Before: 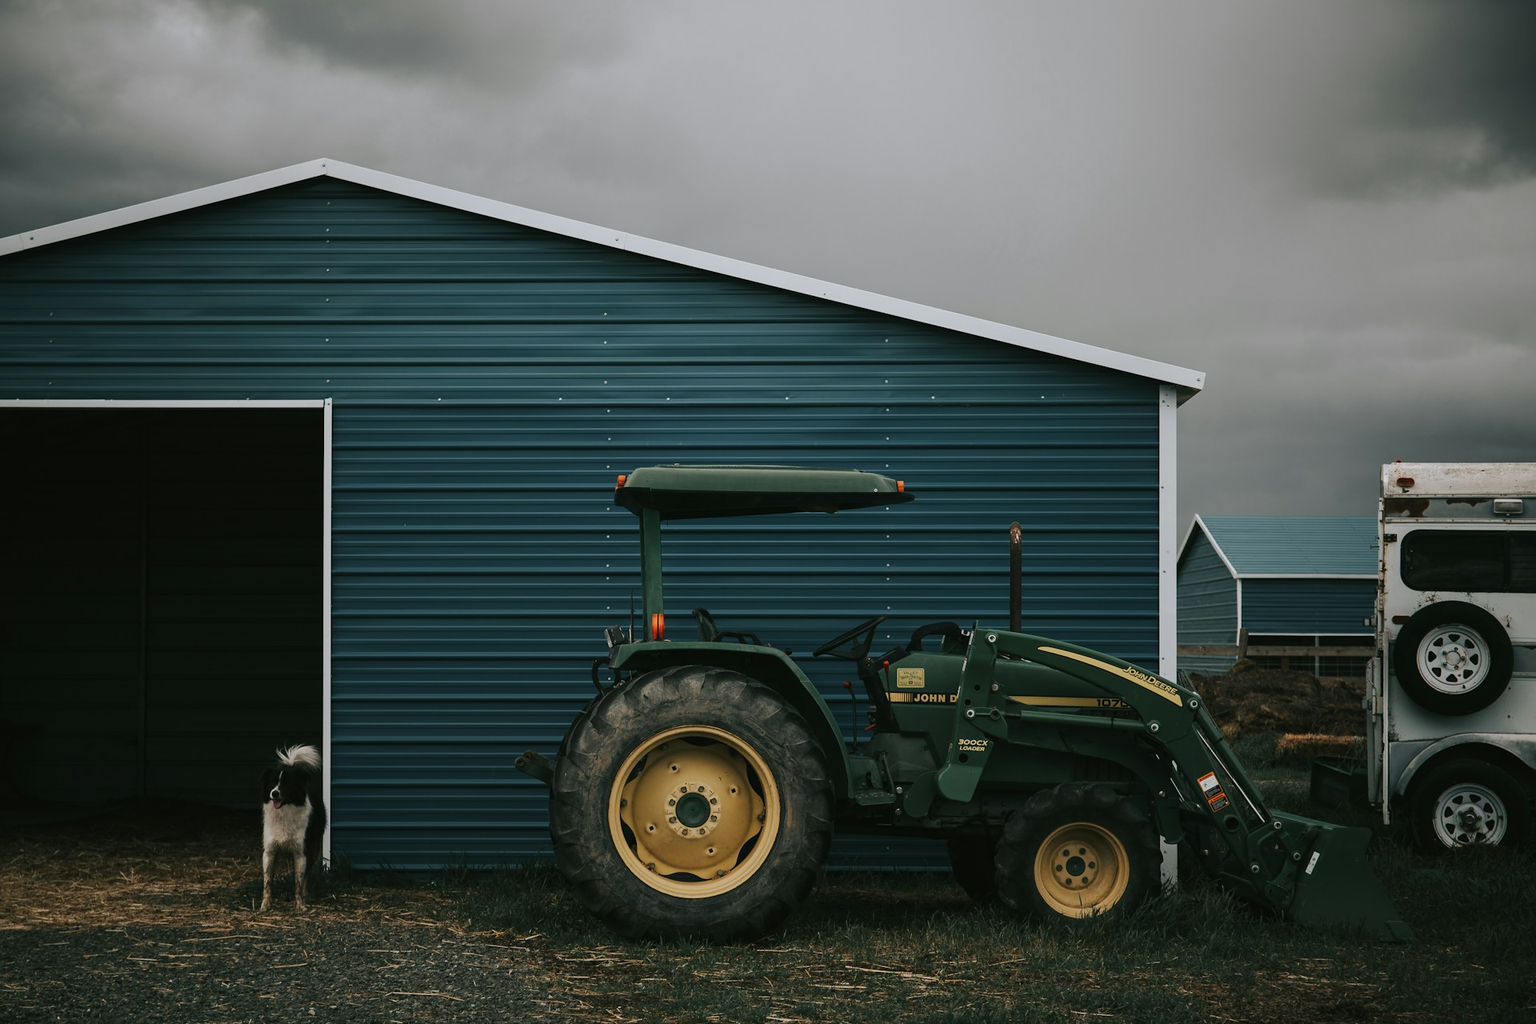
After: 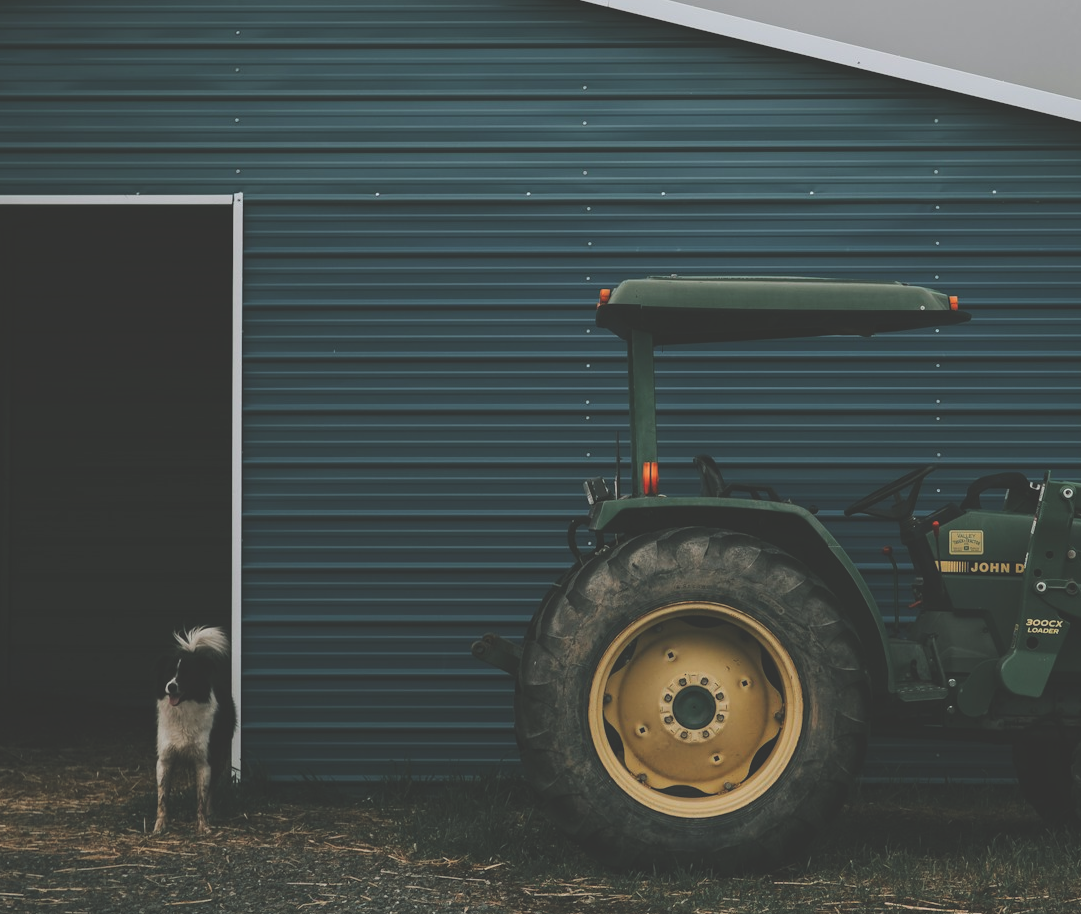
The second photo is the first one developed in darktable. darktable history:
exposure: black level correction -0.03, compensate highlight preservation false
crop: left 8.966%, top 23.852%, right 34.699%, bottom 4.703%
